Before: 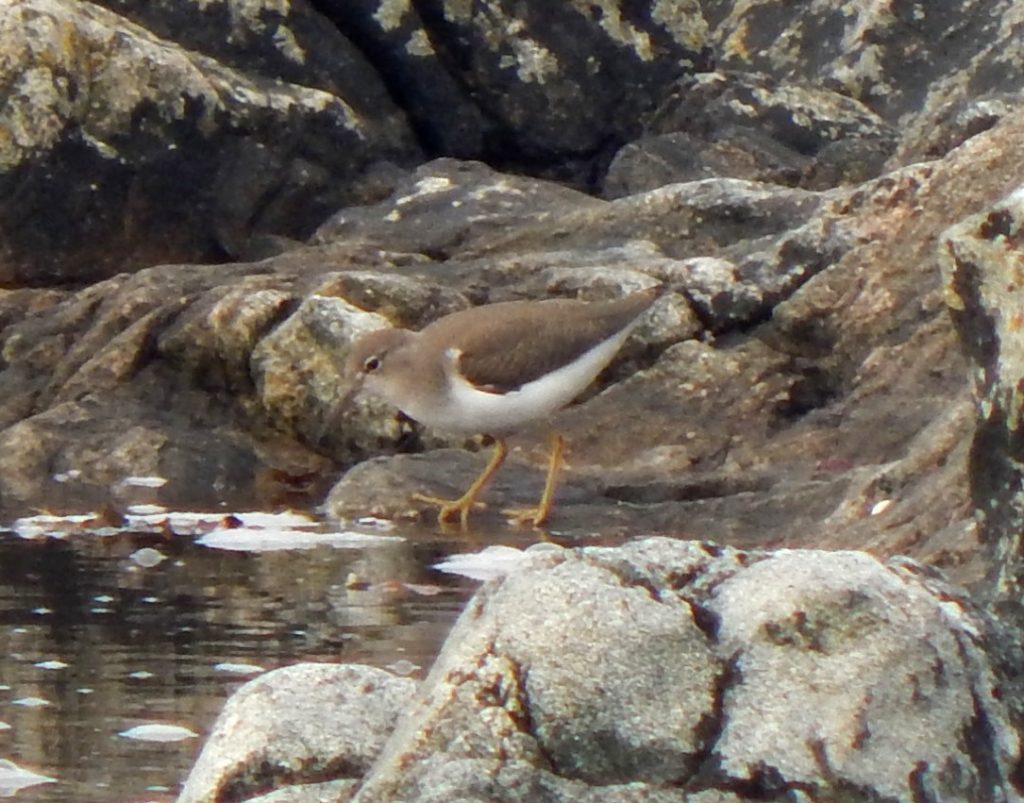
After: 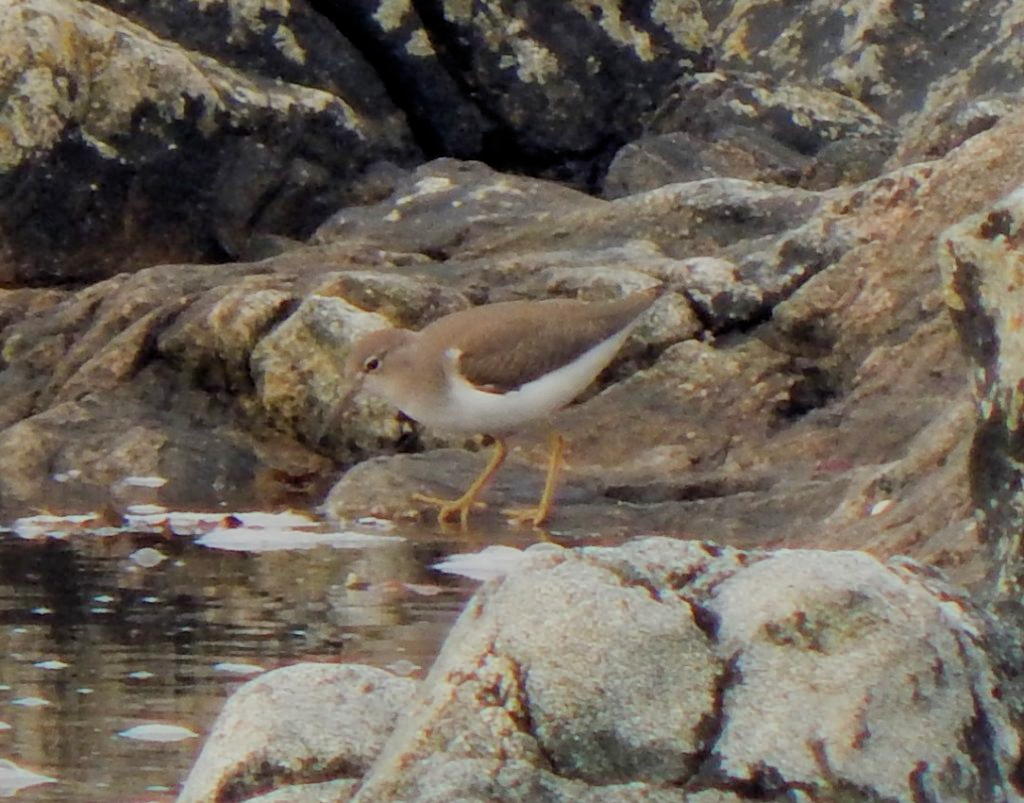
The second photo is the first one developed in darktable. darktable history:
velvia: on, module defaults
filmic rgb: black relative exposure -8.77 EV, white relative exposure 4.98 EV, target black luminance 0%, hardness 3.78, latitude 65.63%, contrast 0.83, shadows ↔ highlights balance 19.64%
